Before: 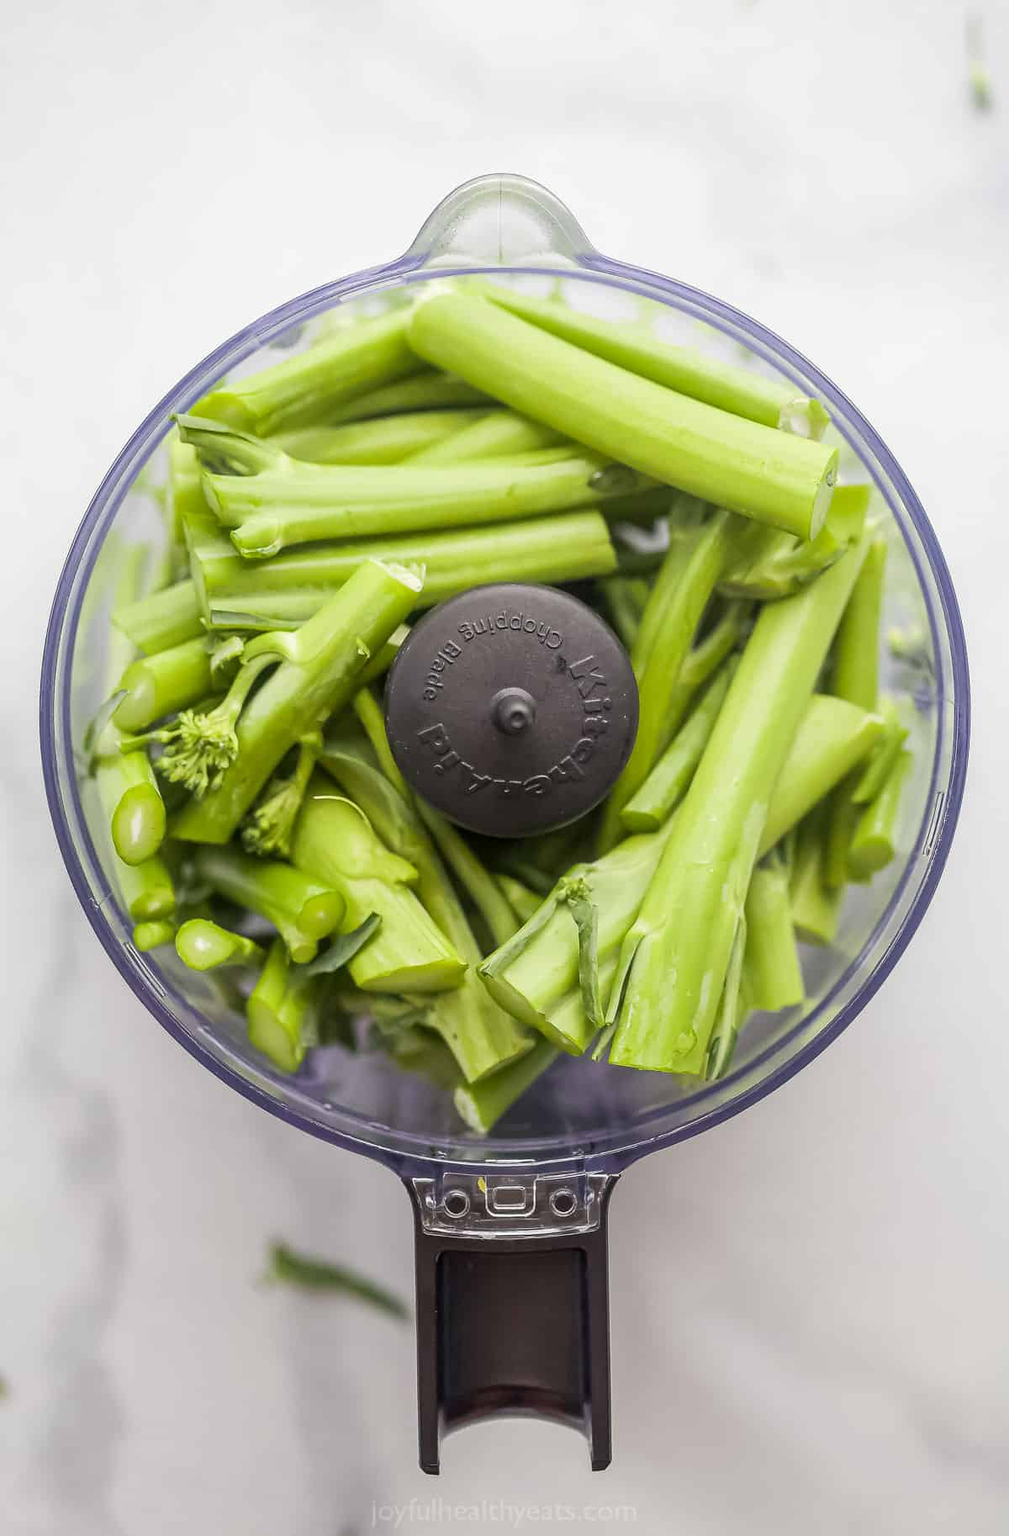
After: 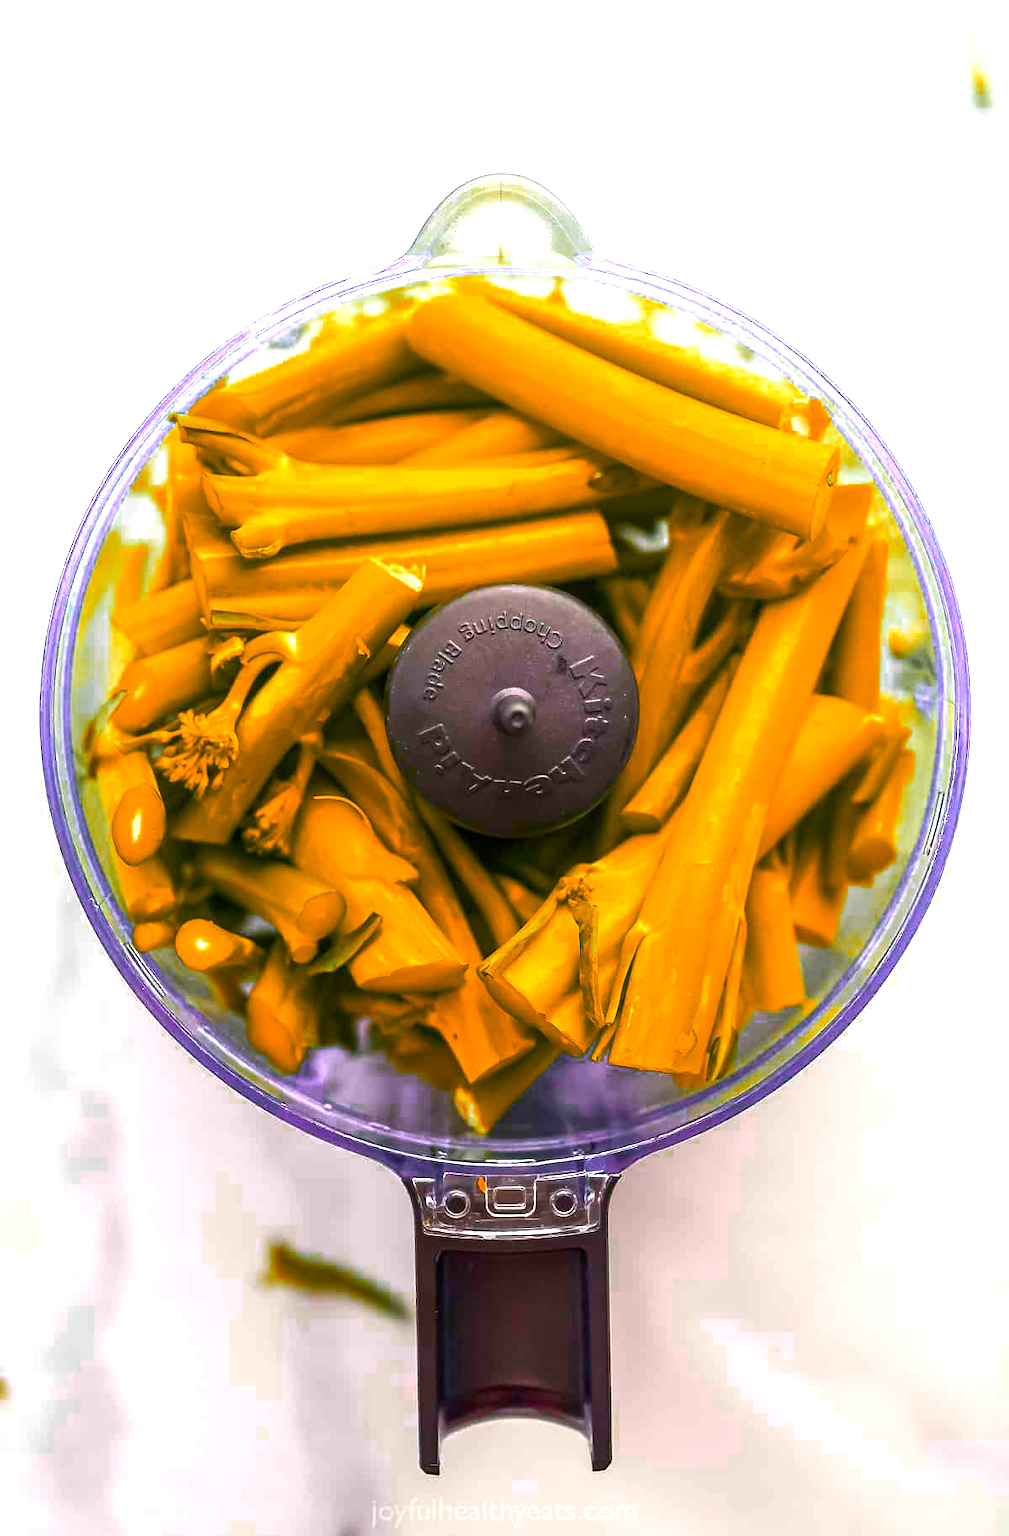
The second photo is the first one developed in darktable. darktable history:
color balance rgb: perceptual saturation grading › global saturation 66.258%, perceptual saturation grading › highlights 59.732%, perceptual saturation grading › mid-tones 49.408%, perceptual saturation grading › shadows 50.012%, perceptual brilliance grading › global brilliance 21.763%, perceptual brilliance grading › shadows -35.664%
color zones: curves: ch0 [(0.473, 0.374) (0.742, 0.784)]; ch1 [(0.354, 0.737) (0.742, 0.705)]; ch2 [(0.318, 0.421) (0.758, 0.532)]
